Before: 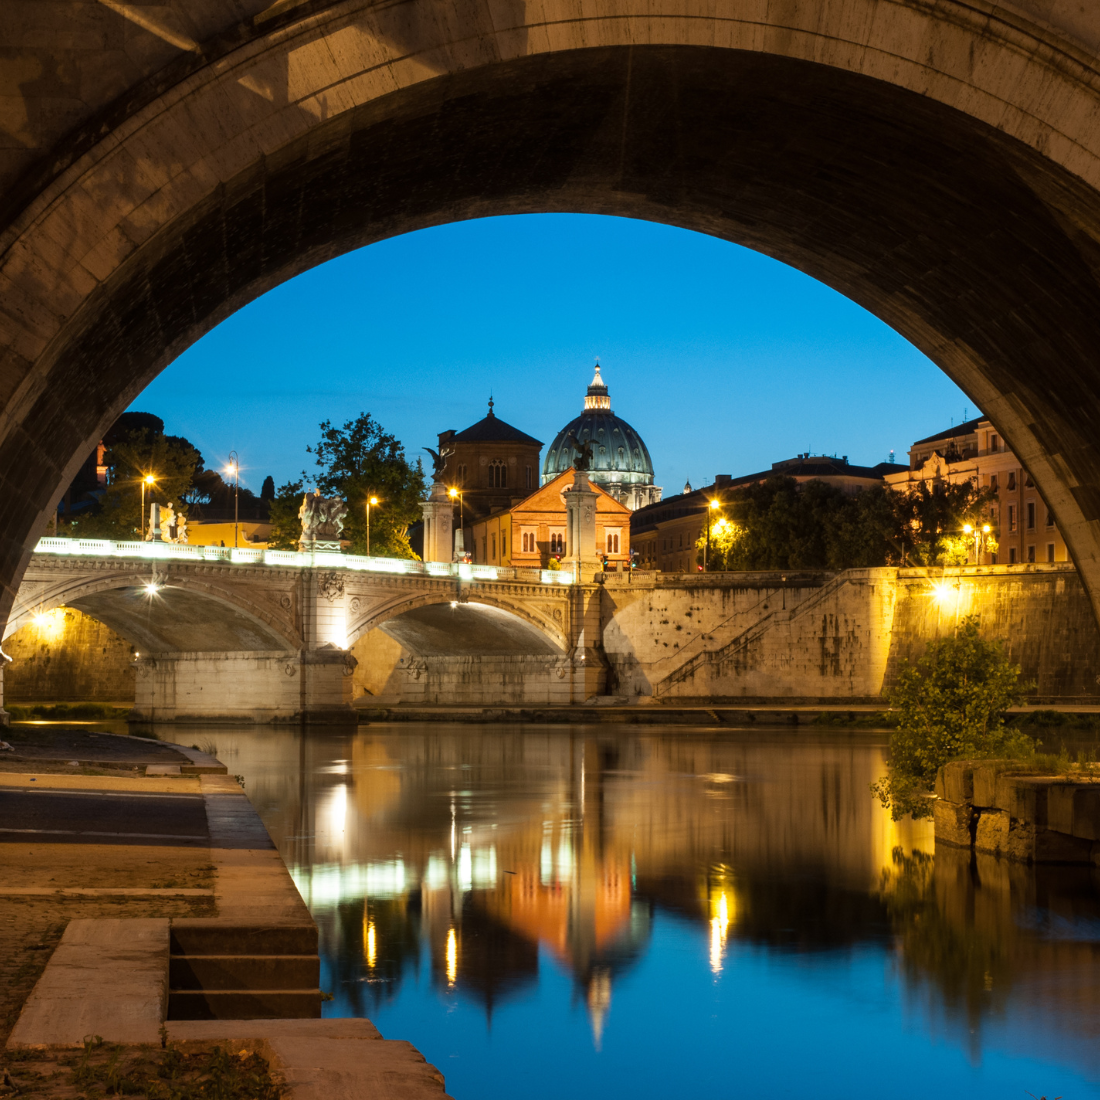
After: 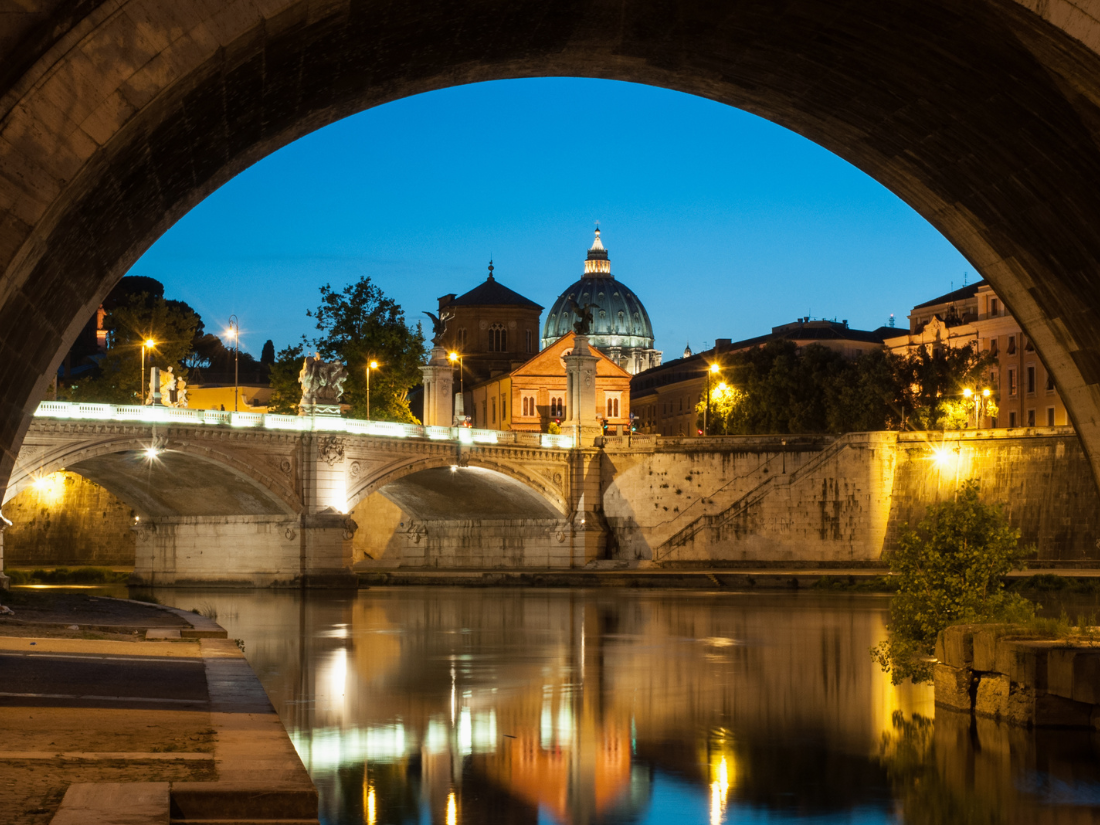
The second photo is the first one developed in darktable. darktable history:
exposure: exposure -0.068 EV, compensate exposure bias true, compensate highlight preservation false
crop and rotate: top 12.444%, bottom 12.519%
